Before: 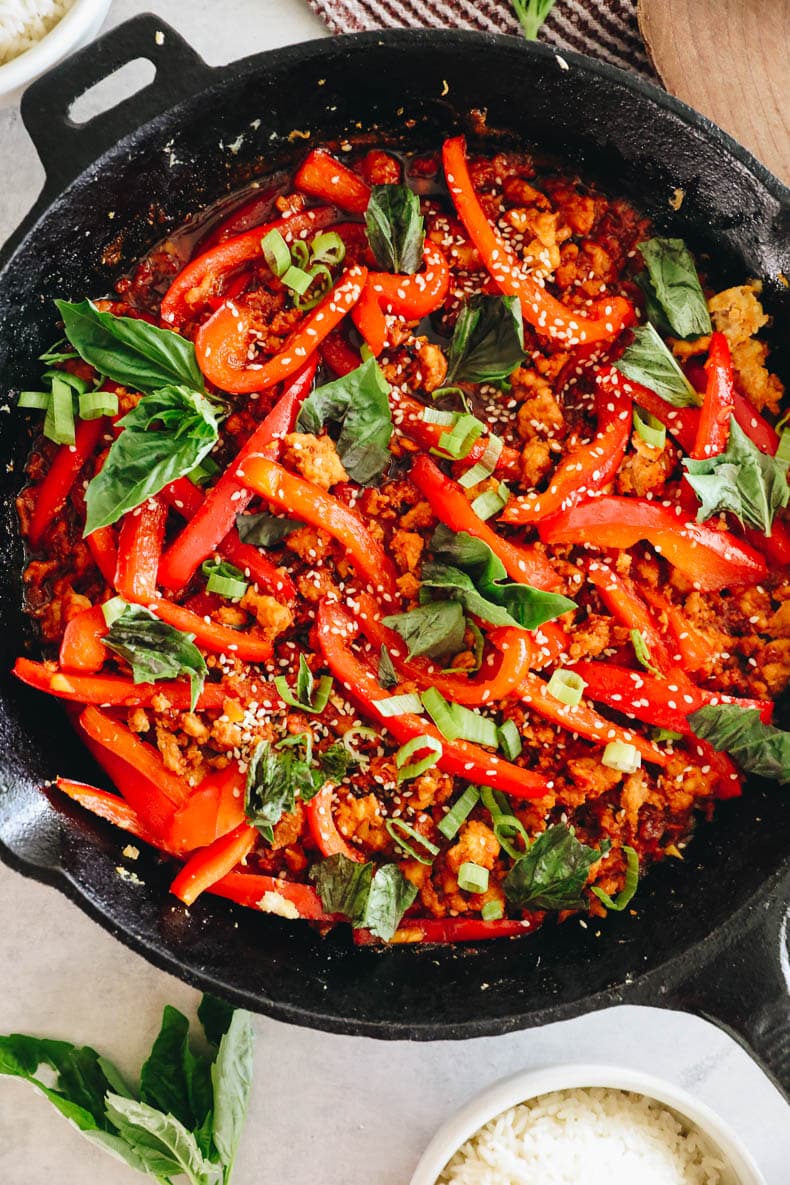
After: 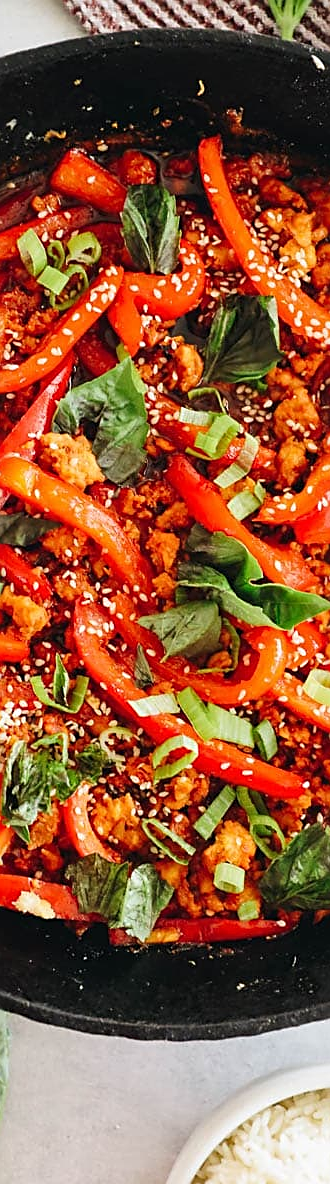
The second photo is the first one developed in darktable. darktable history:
crop: left 30.938%, right 27.267%
sharpen: radius 1.964
